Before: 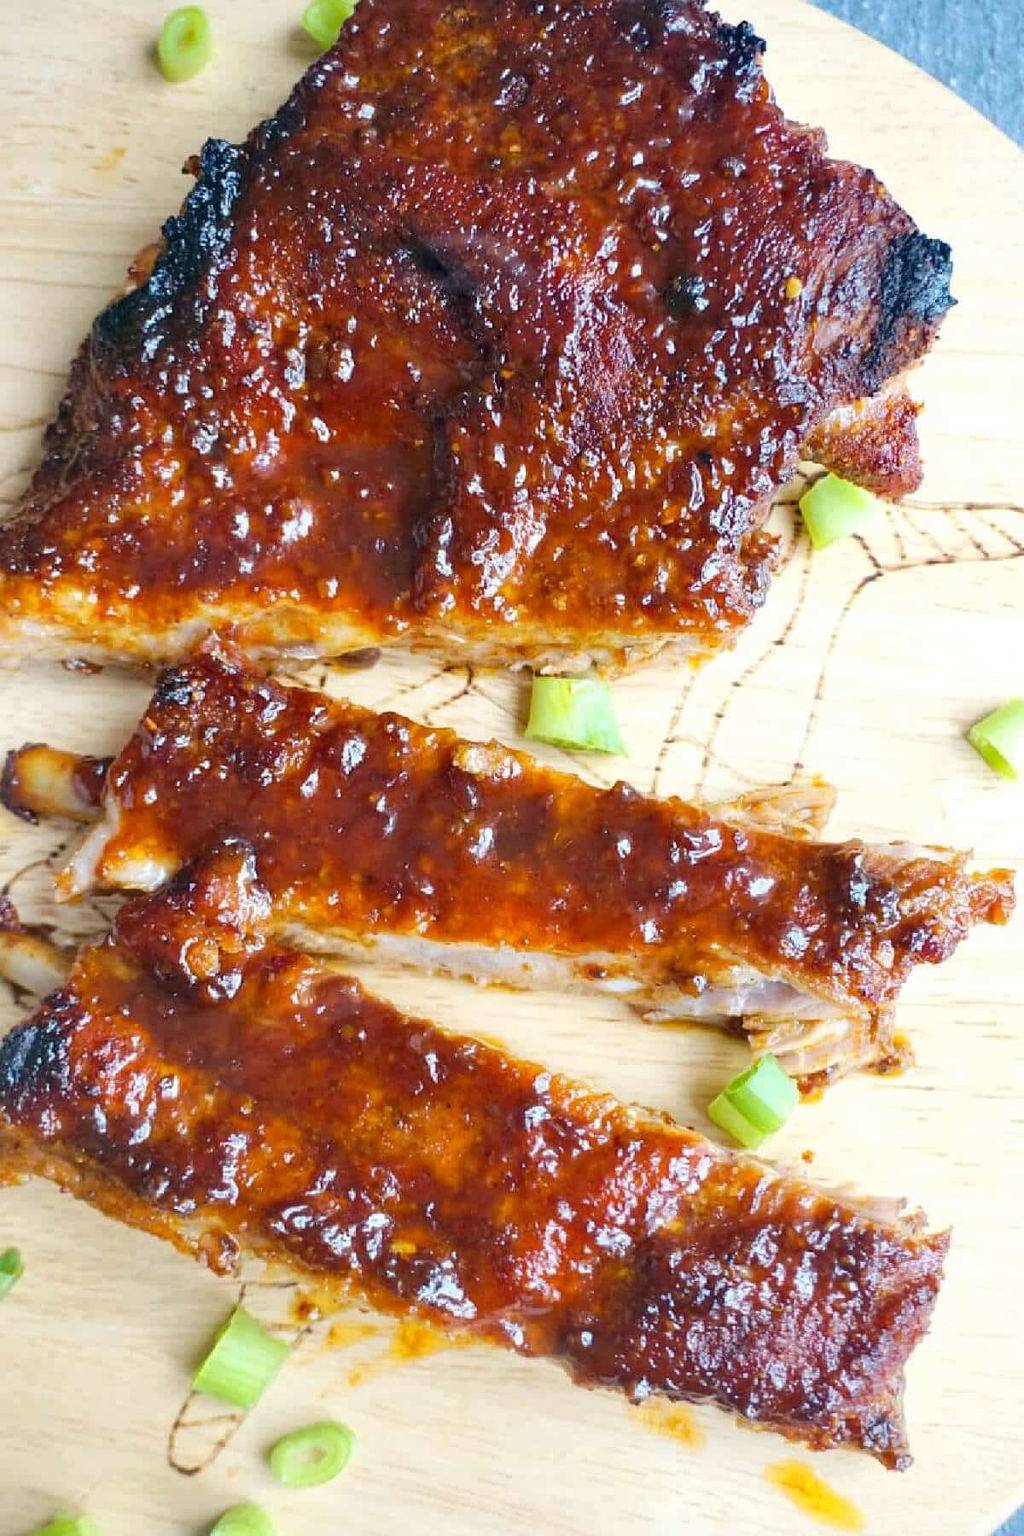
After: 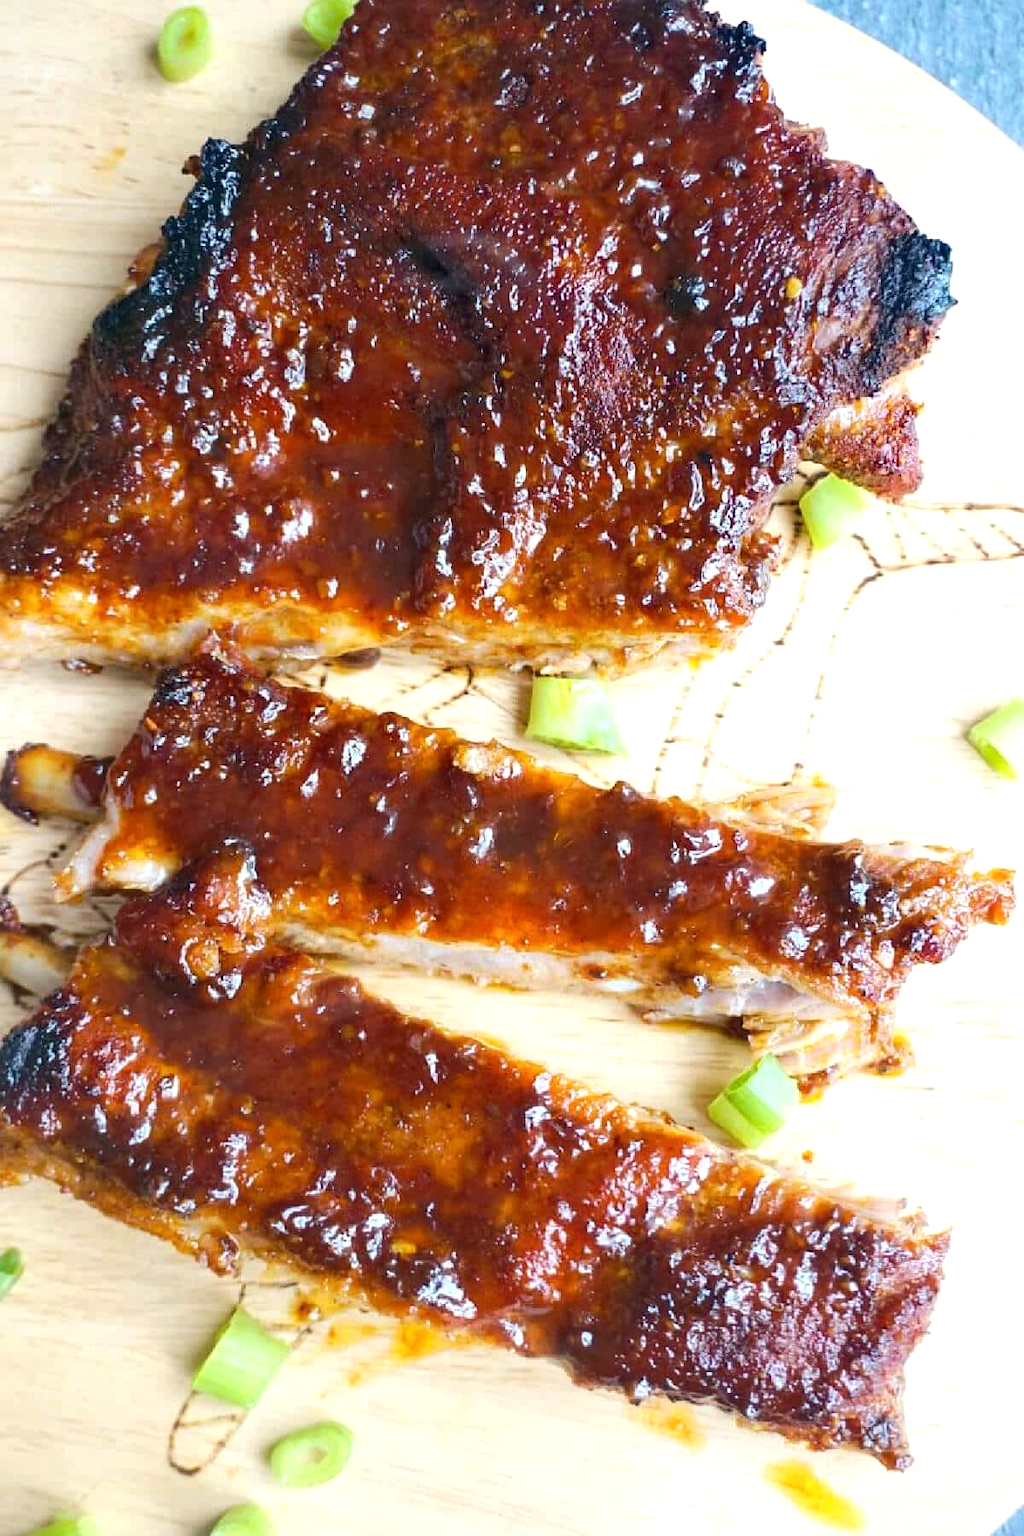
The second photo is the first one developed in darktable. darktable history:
white balance: emerald 1
tone equalizer: -8 EV -0.001 EV, -7 EV 0.001 EV, -6 EV -0.002 EV, -5 EV -0.003 EV, -4 EV -0.062 EV, -3 EV -0.222 EV, -2 EV -0.267 EV, -1 EV 0.105 EV, +0 EV 0.303 EV
